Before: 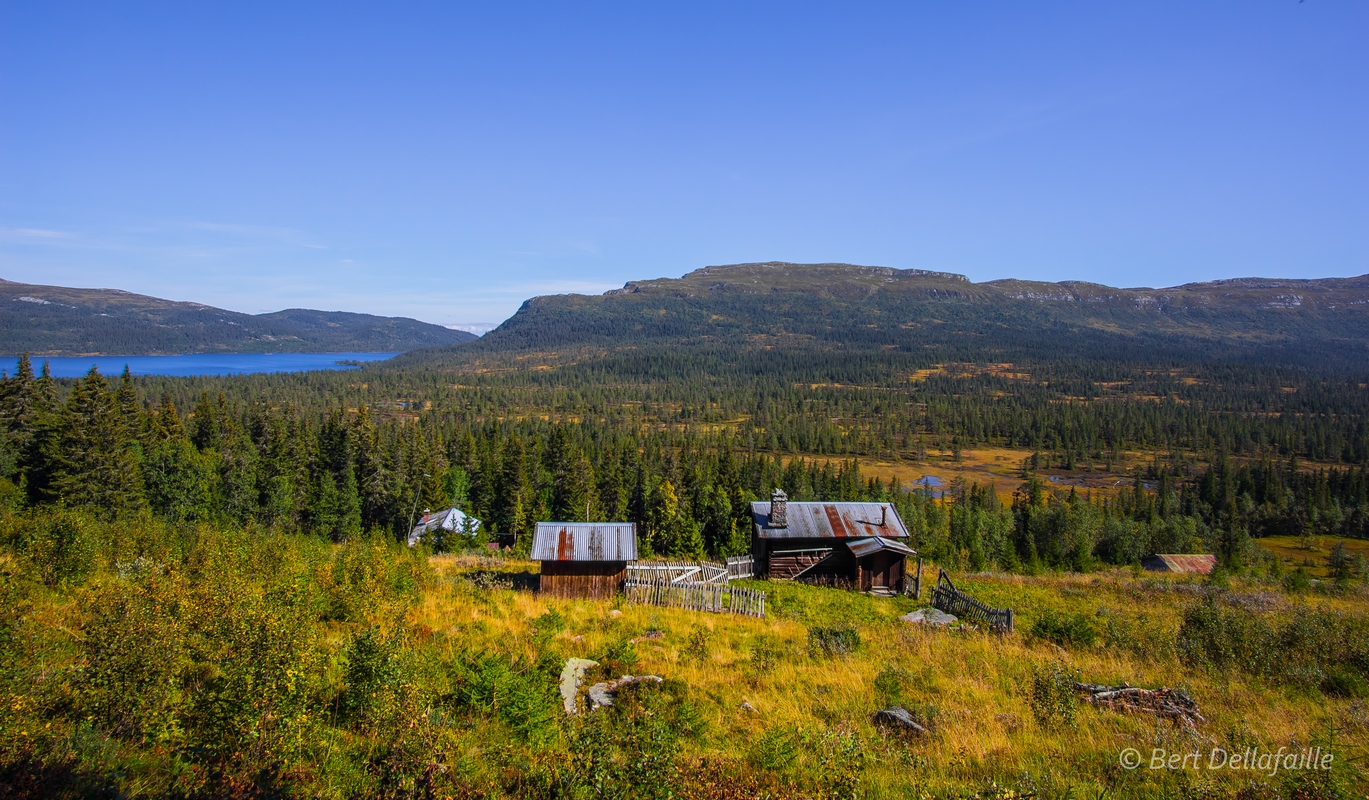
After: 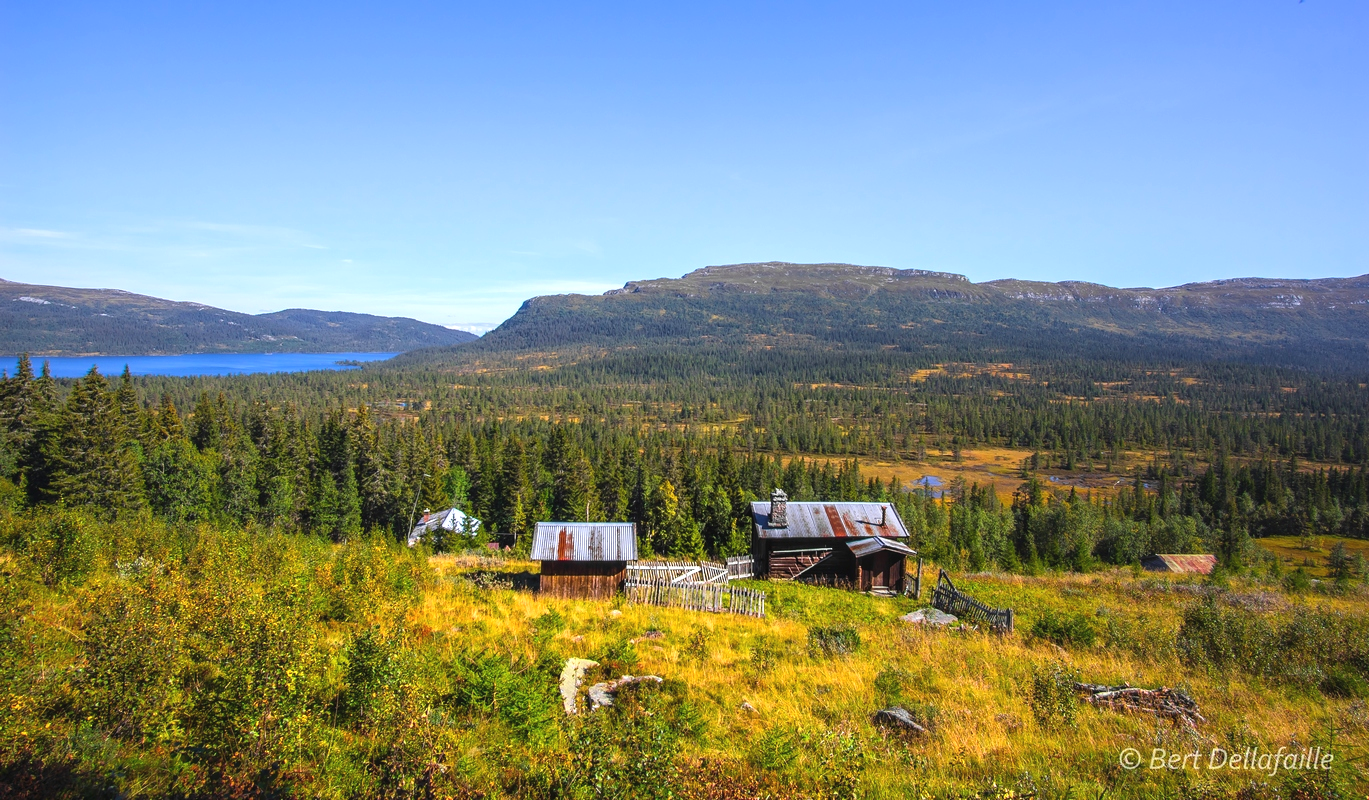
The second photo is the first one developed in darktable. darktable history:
exposure: black level correction -0.002, exposure 0.712 EV, compensate highlight preservation false
